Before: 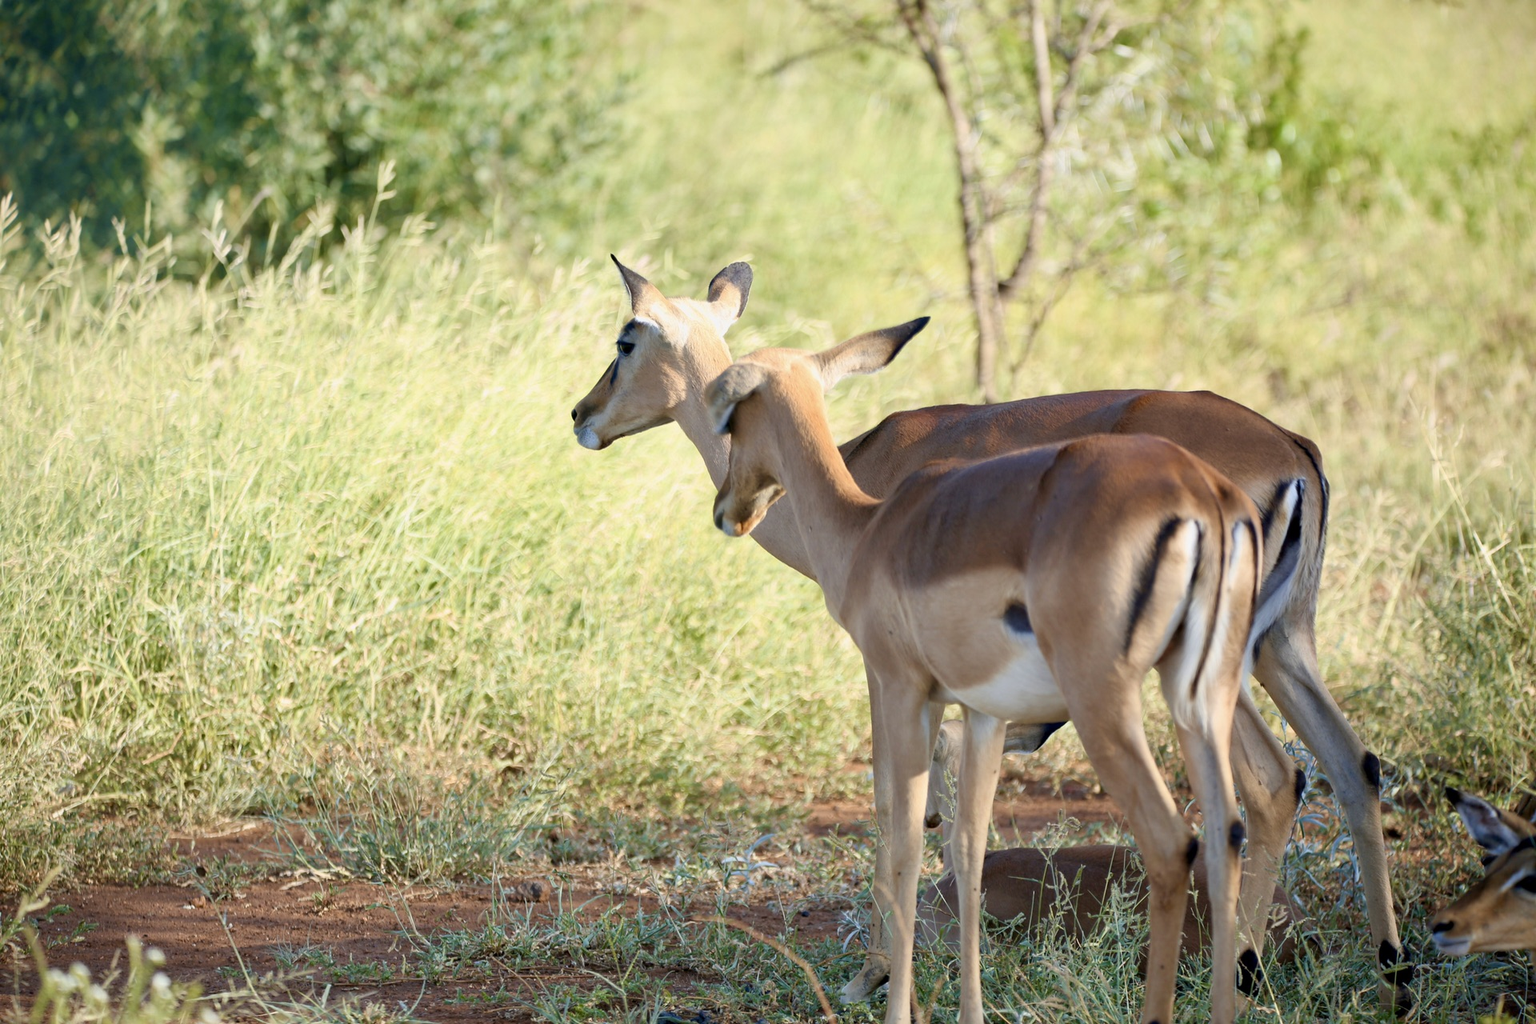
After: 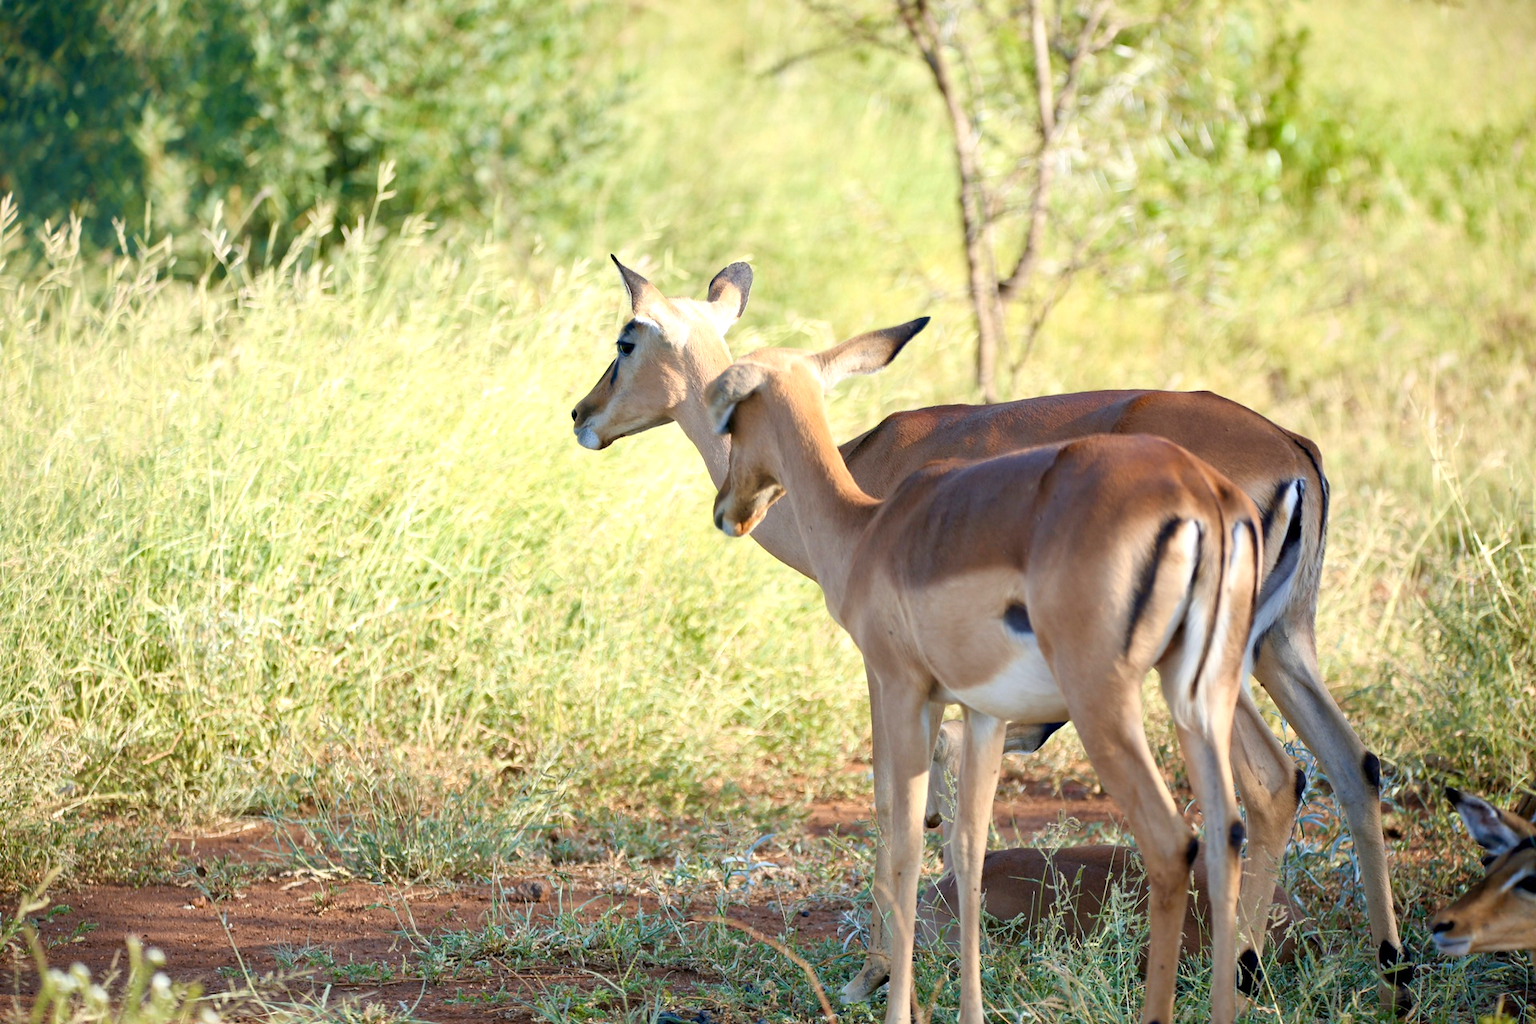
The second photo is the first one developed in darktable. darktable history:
exposure: exposure 0.296 EV, compensate exposure bias true, compensate highlight preservation false
